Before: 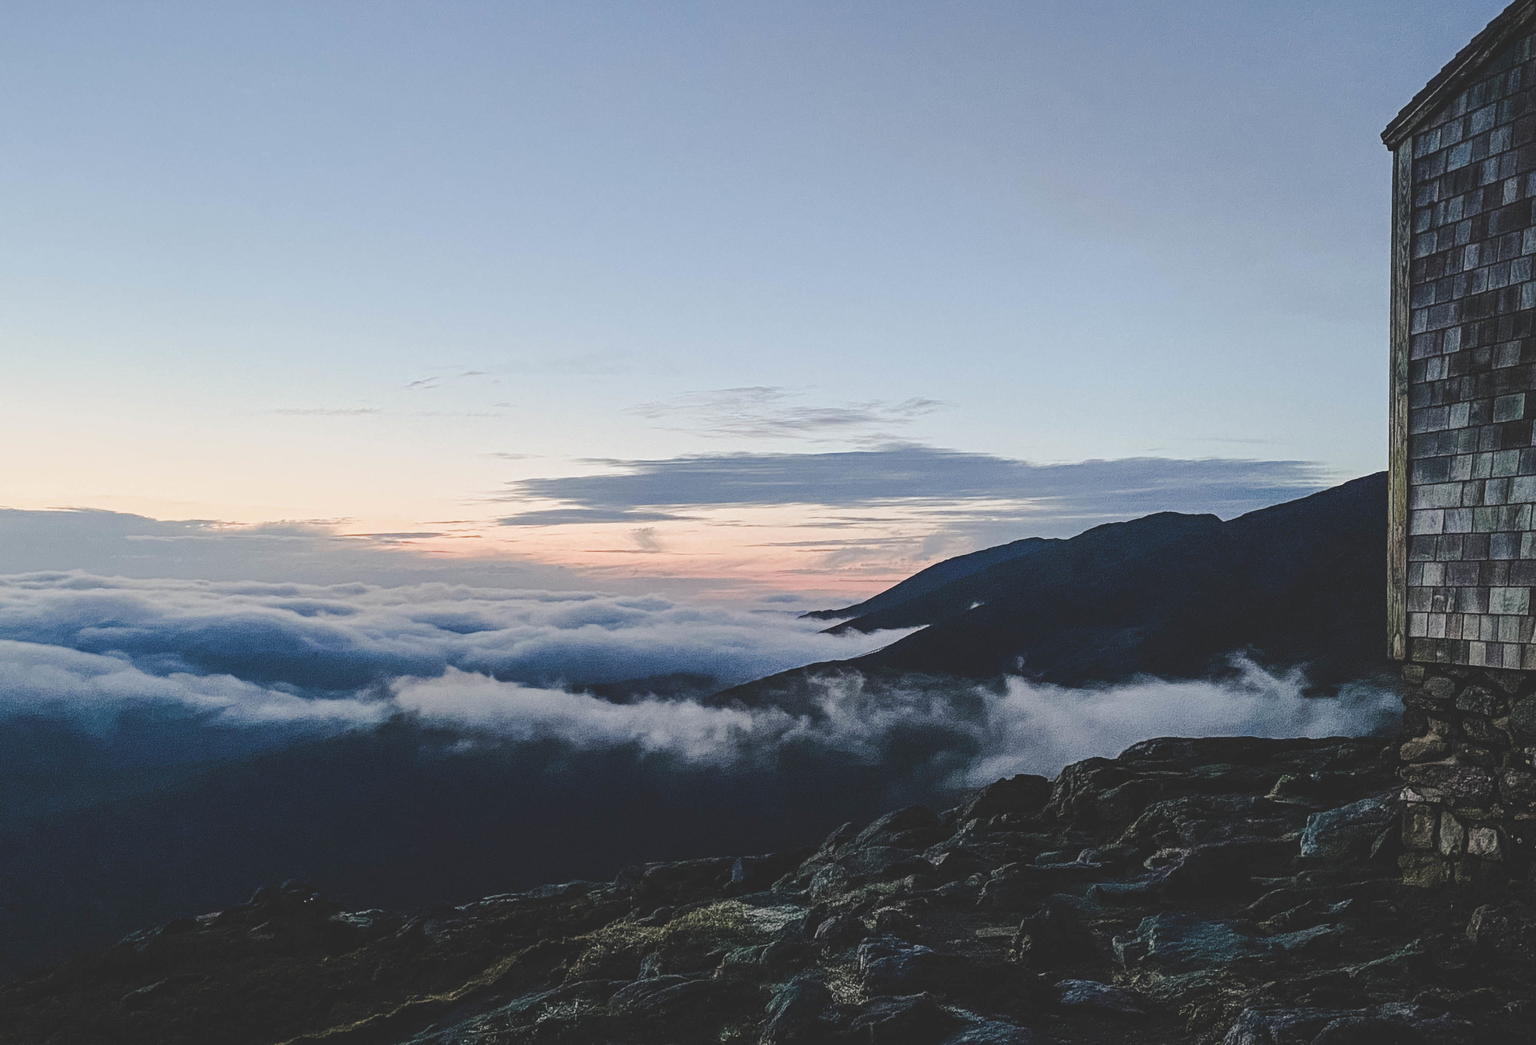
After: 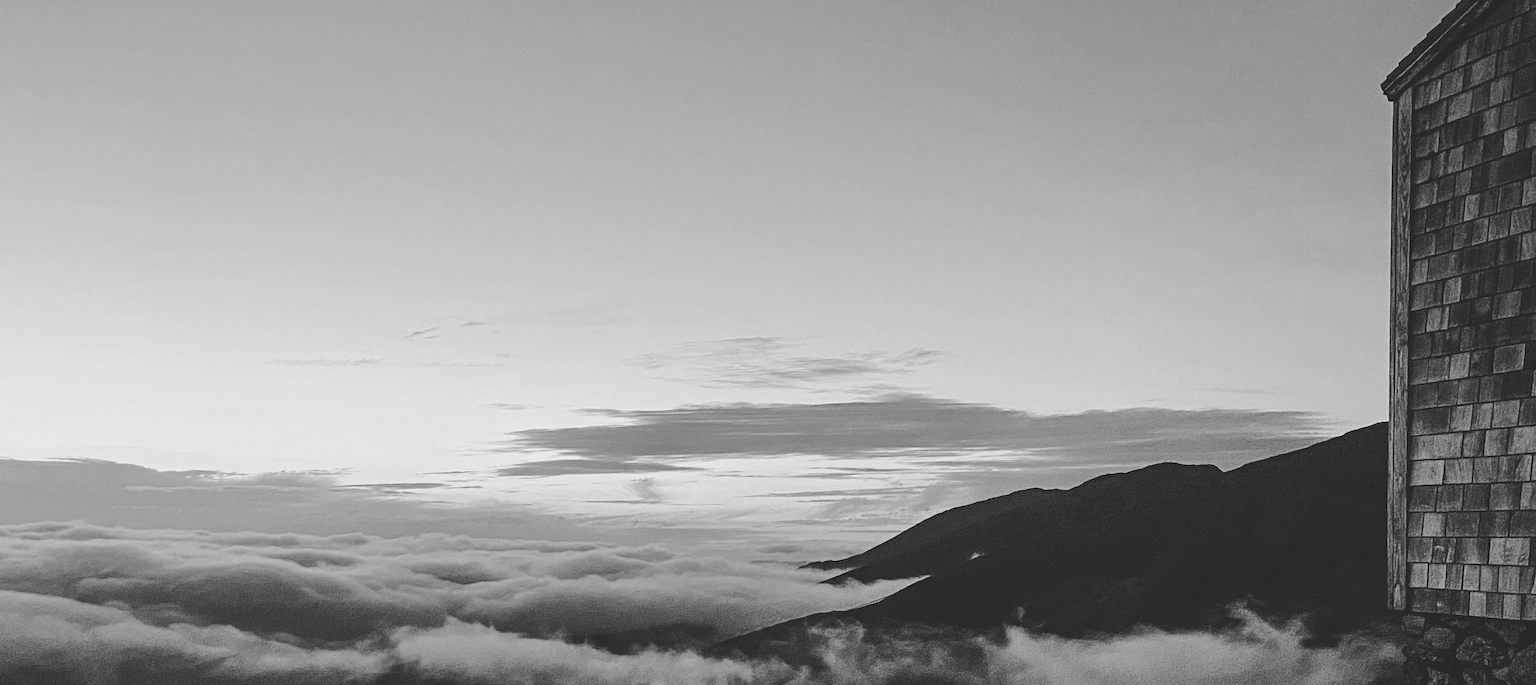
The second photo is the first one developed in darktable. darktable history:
crop and rotate: top 4.848%, bottom 29.503%
bloom: size 13.65%, threshold 98.39%, strength 4.82%
monochrome: on, module defaults
color balance rgb: linear chroma grading › global chroma 15%, perceptual saturation grading › global saturation 30%
